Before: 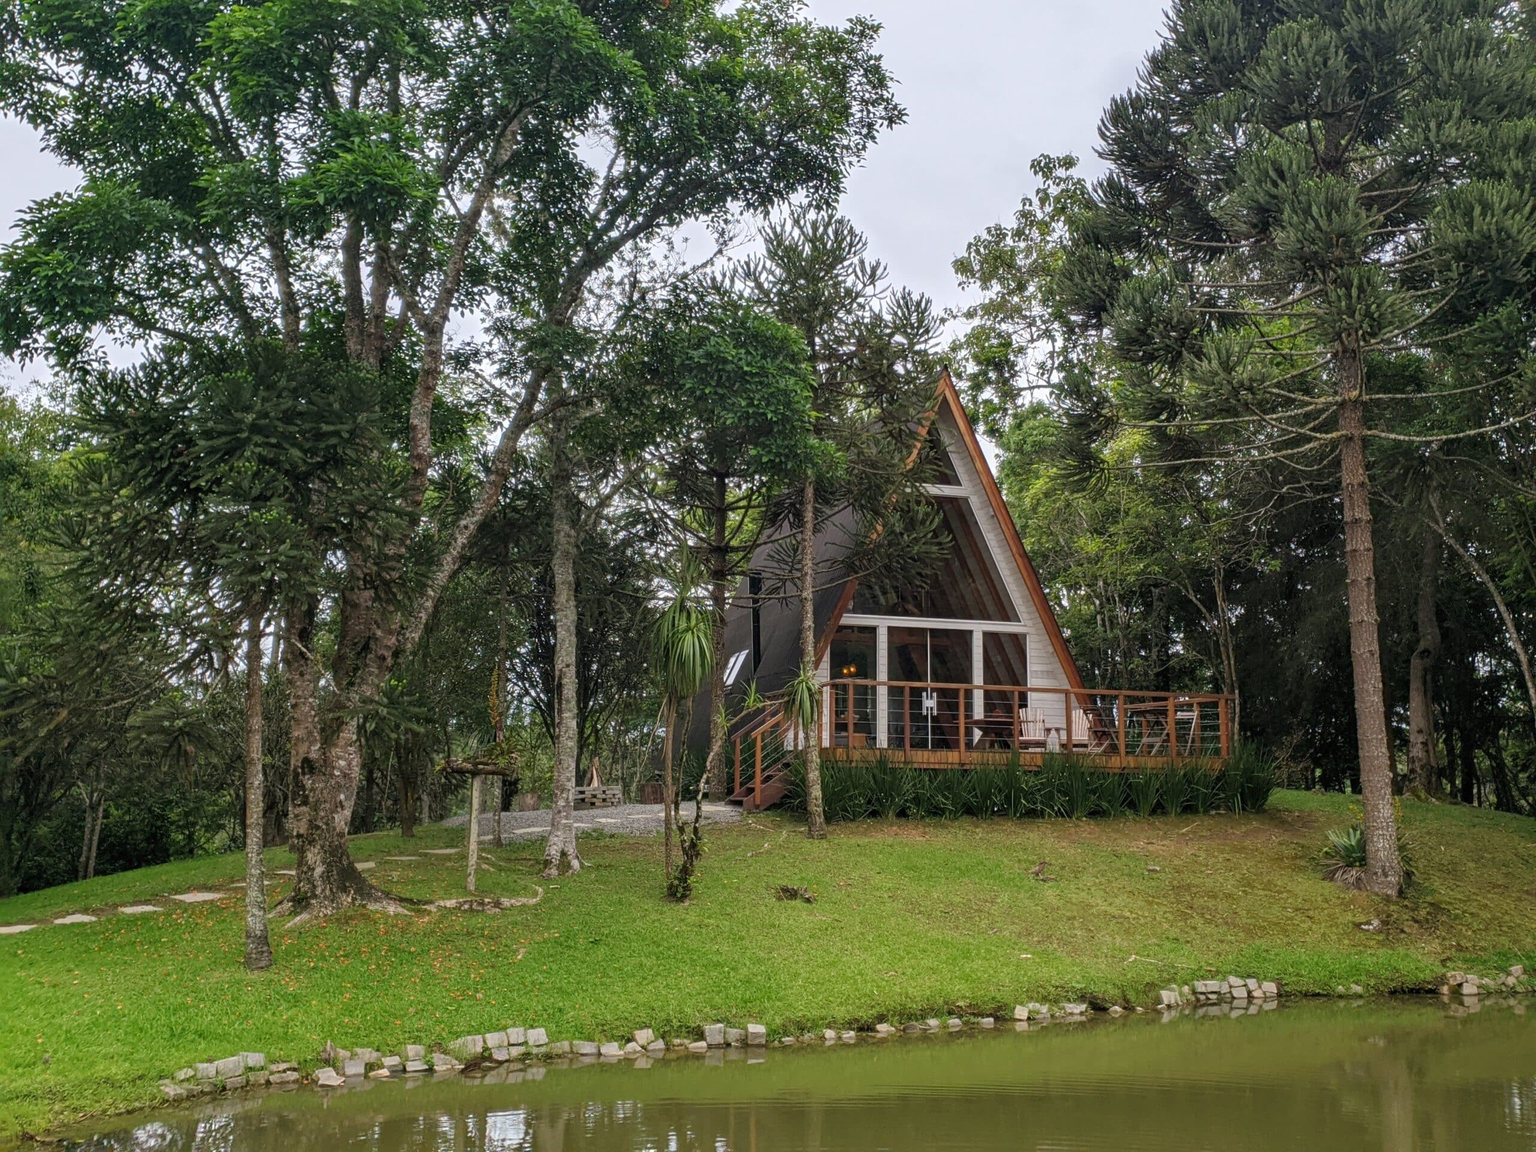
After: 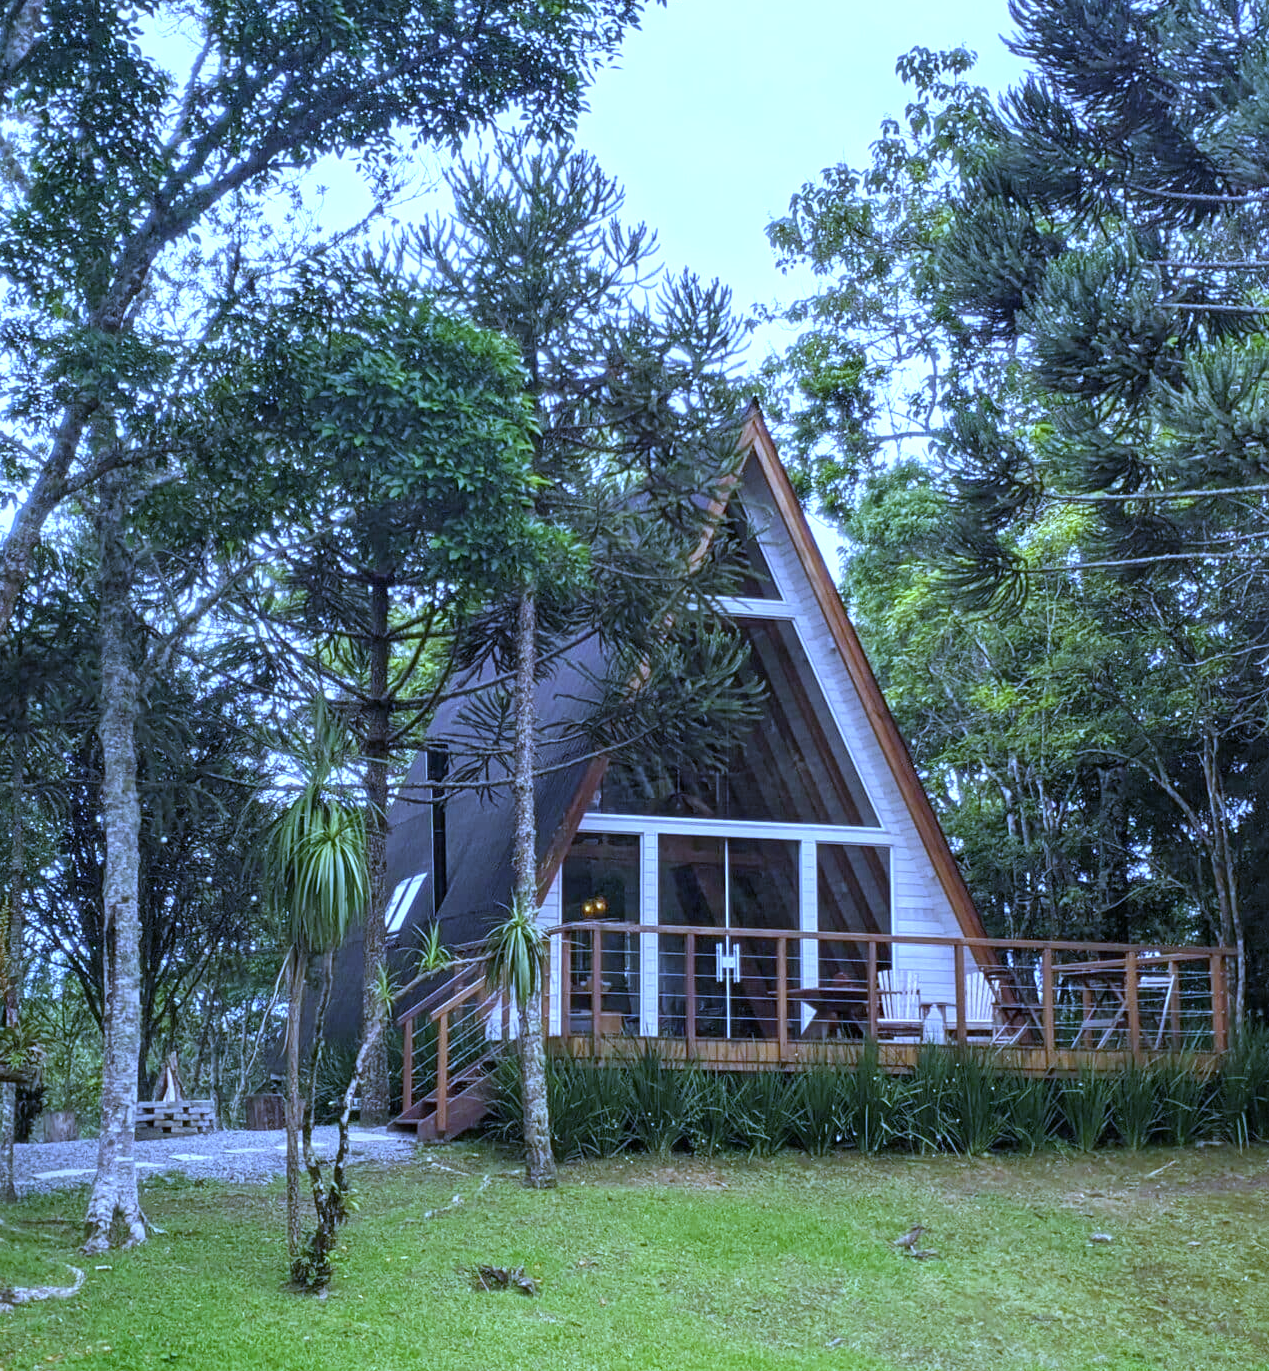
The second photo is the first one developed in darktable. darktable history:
white balance: red 0.766, blue 1.537
exposure: exposure 0.657 EV, compensate highlight preservation false
crop: left 32.075%, top 10.976%, right 18.355%, bottom 17.596%
base curve: curves: ch0 [(0, 0) (0.989, 0.992)], preserve colors none
